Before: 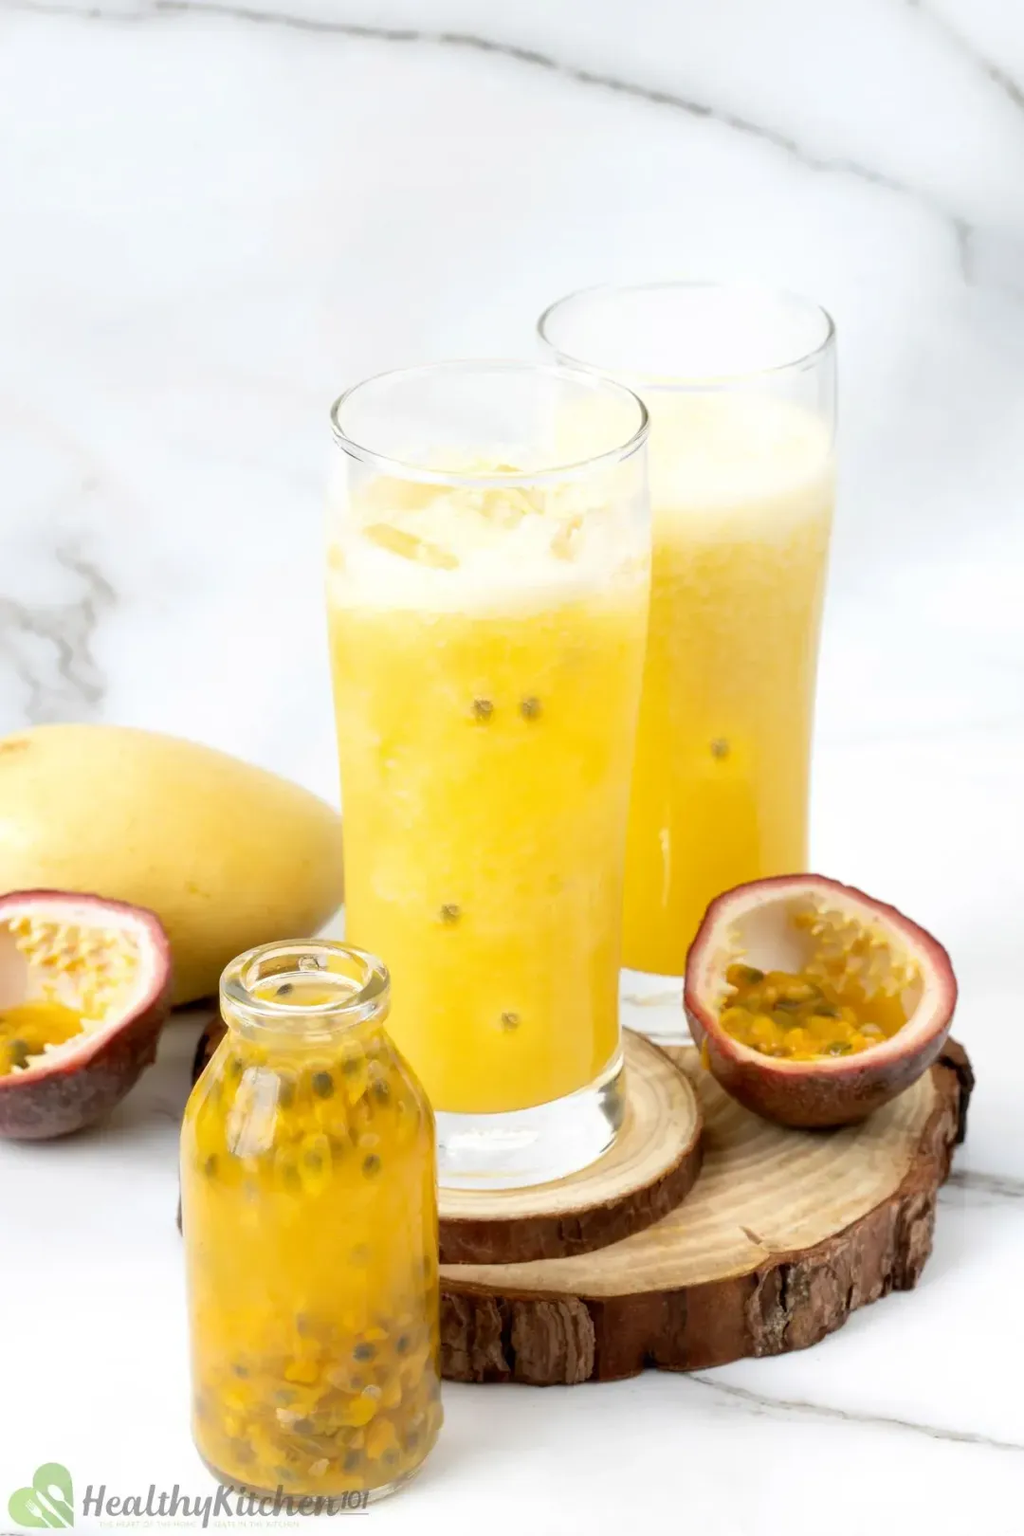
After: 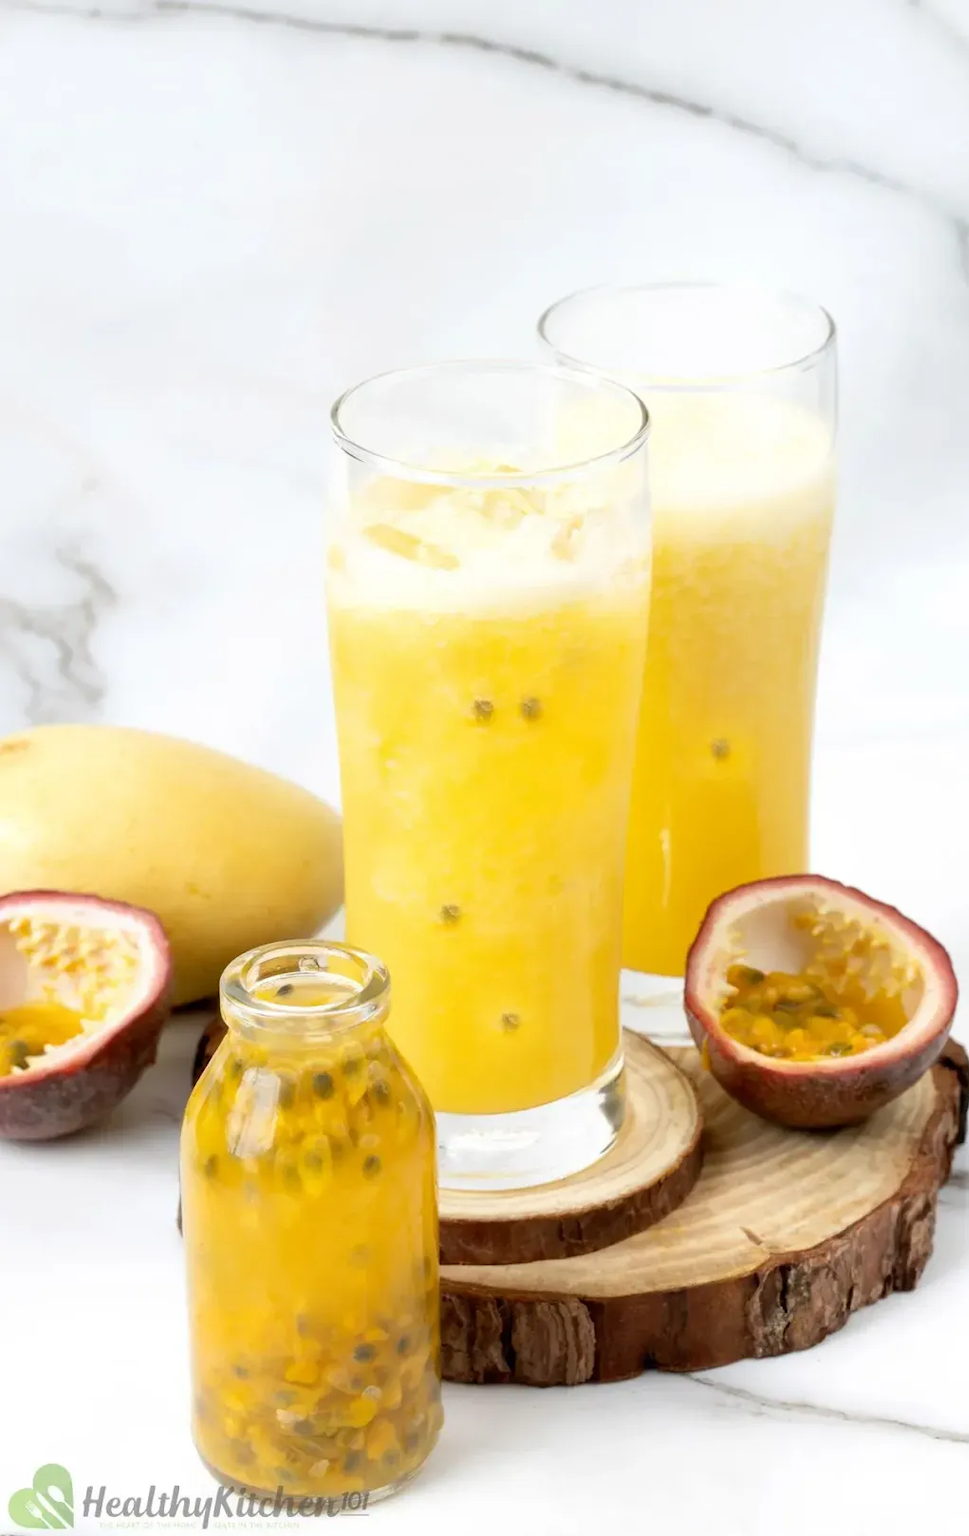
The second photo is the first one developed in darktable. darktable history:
crop and rotate: left 0%, right 5.359%
